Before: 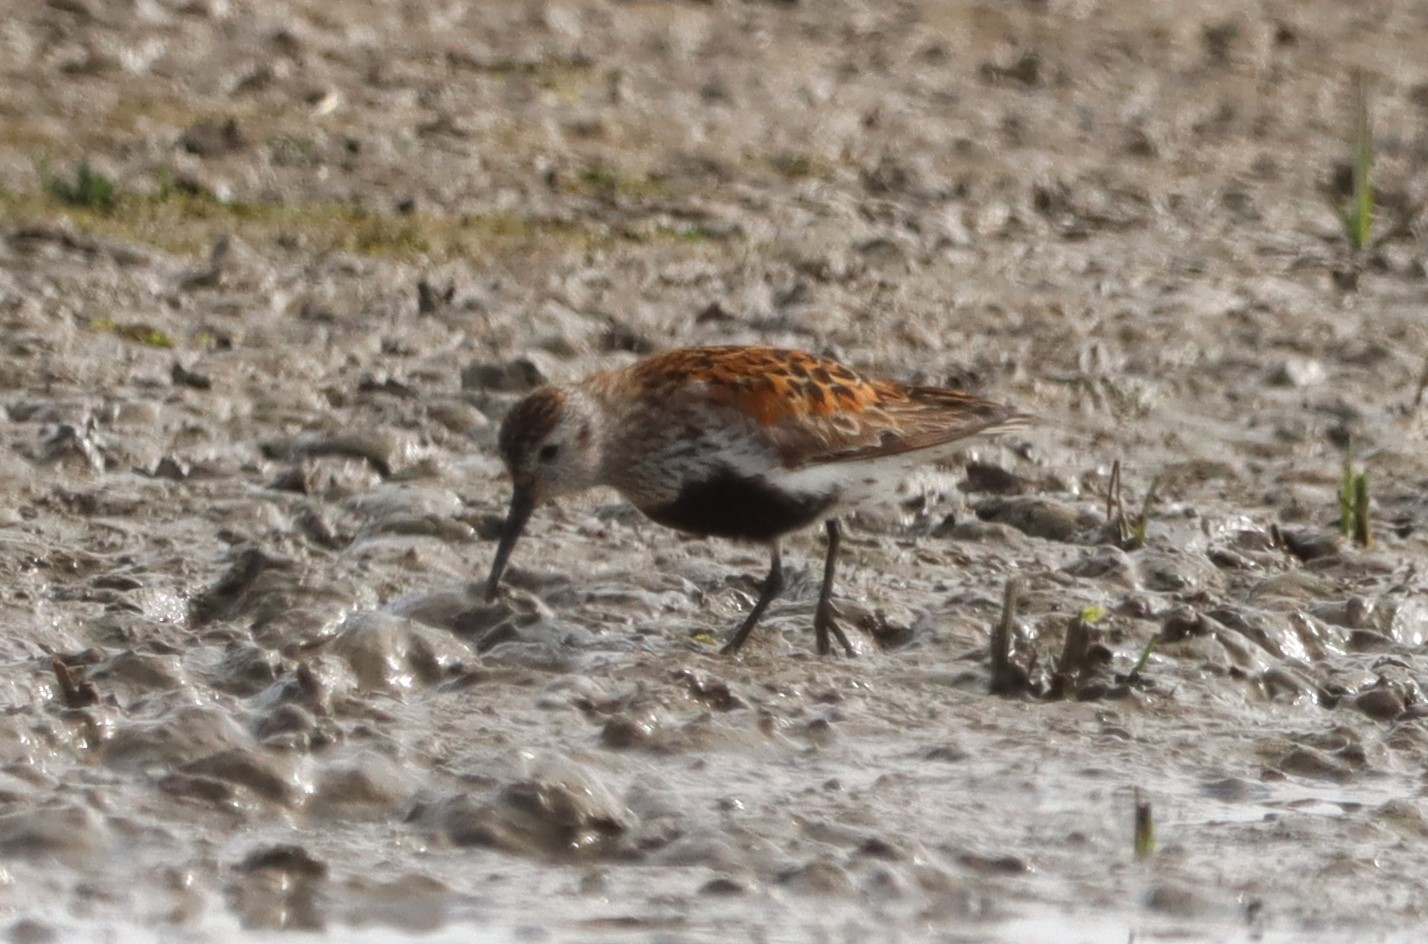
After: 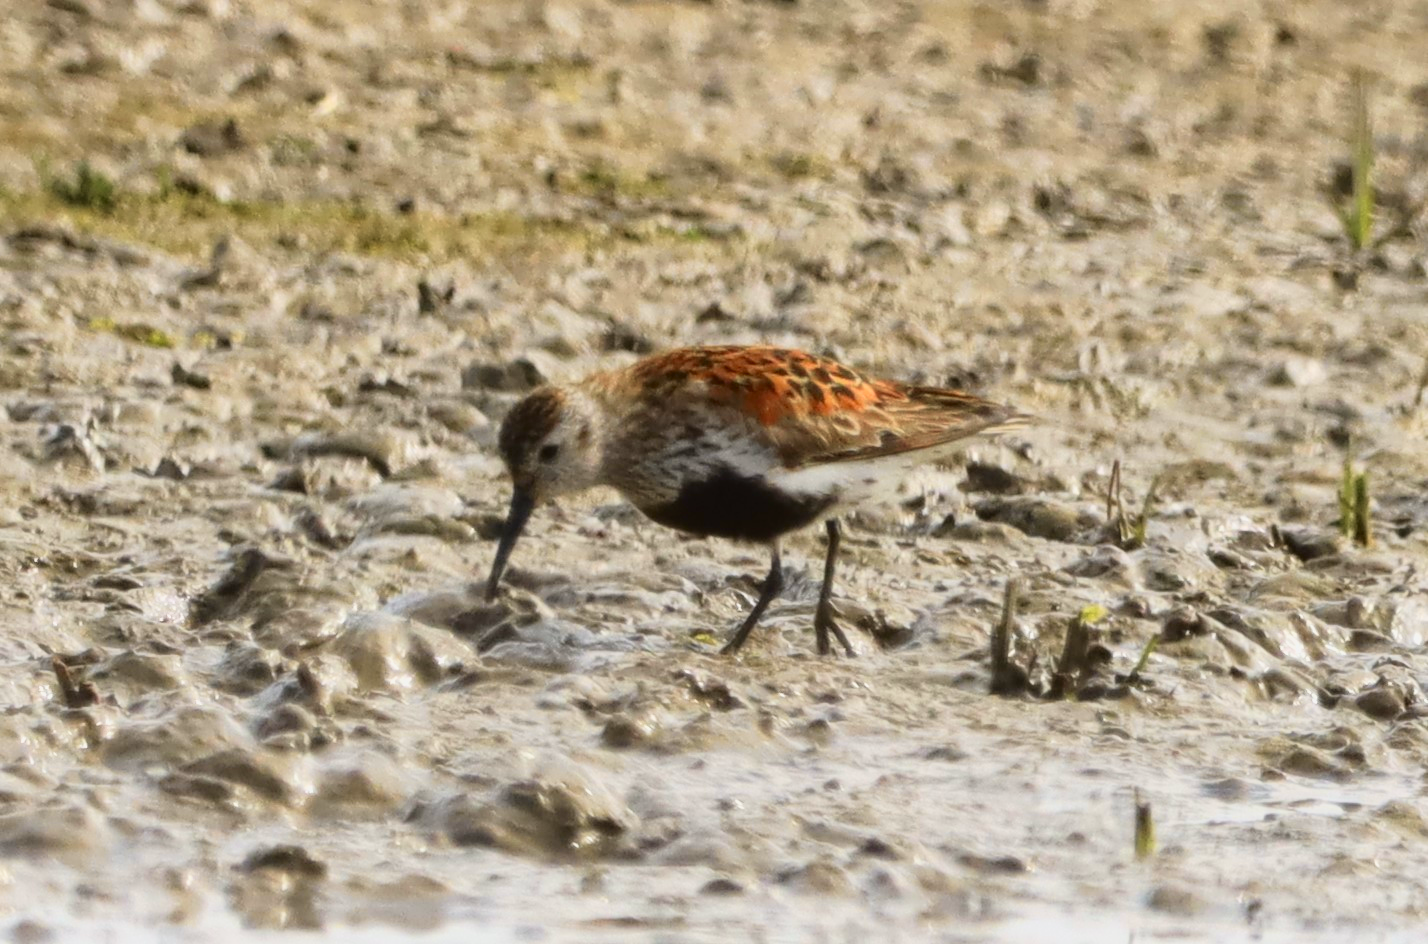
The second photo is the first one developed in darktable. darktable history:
tone curve: curves: ch0 [(0, 0.005) (0.103, 0.081) (0.196, 0.197) (0.391, 0.469) (0.491, 0.585) (0.638, 0.751) (0.822, 0.886) (0.997, 0.959)]; ch1 [(0, 0) (0.172, 0.123) (0.324, 0.253) (0.396, 0.388) (0.474, 0.479) (0.499, 0.498) (0.529, 0.528) (0.579, 0.614) (0.633, 0.677) (0.812, 0.856) (1, 1)]; ch2 [(0, 0) (0.411, 0.424) (0.459, 0.478) (0.5, 0.501) (0.517, 0.526) (0.553, 0.583) (0.609, 0.646) (0.708, 0.768) (0.839, 0.916) (1, 1)], color space Lab, independent channels, preserve colors none
velvia: on, module defaults
